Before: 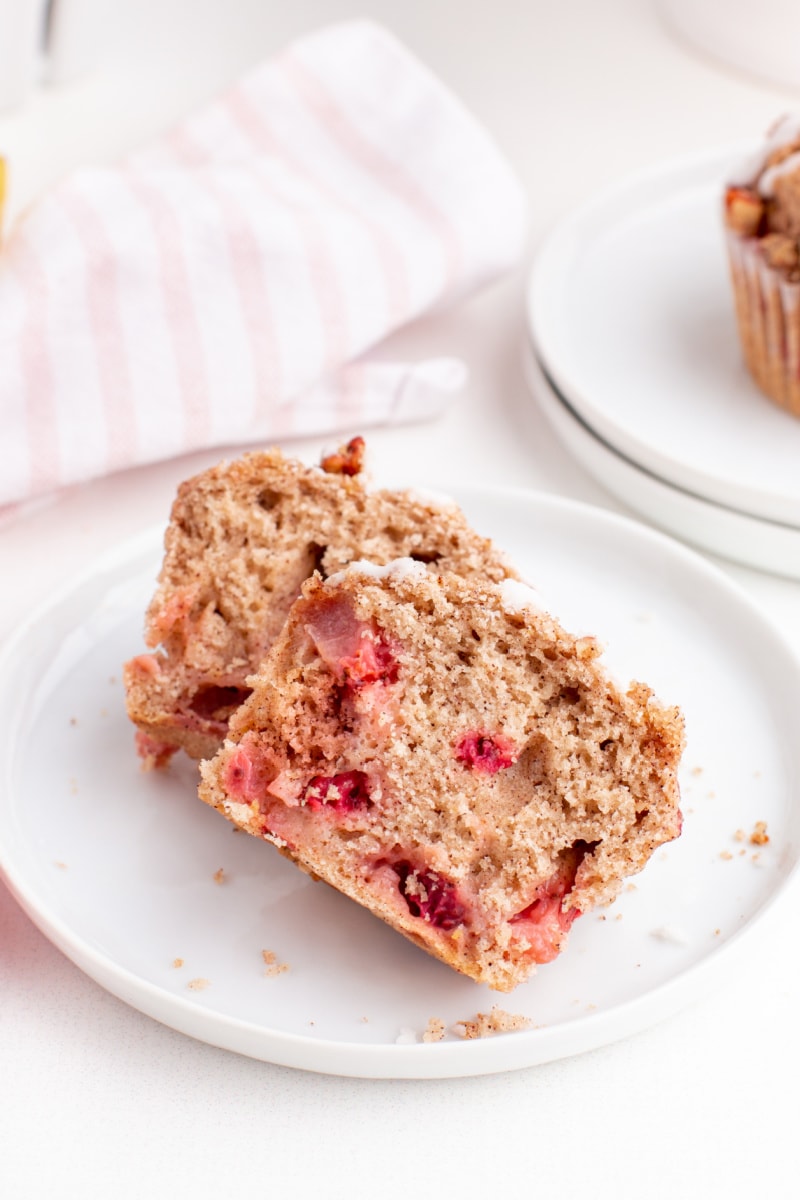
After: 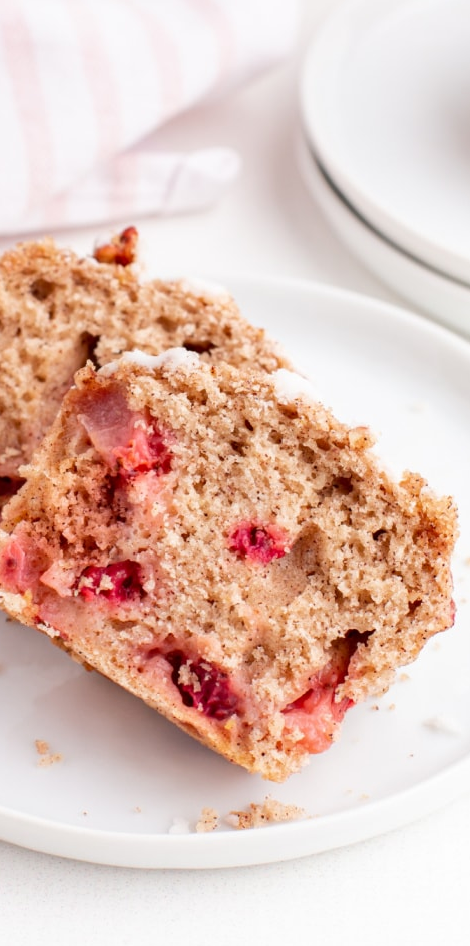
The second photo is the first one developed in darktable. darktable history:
tone curve: curves: ch0 [(0, 0) (0.003, 0.003) (0.011, 0.011) (0.025, 0.024) (0.044, 0.044) (0.069, 0.068) (0.1, 0.098) (0.136, 0.133) (0.177, 0.174) (0.224, 0.22) (0.277, 0.272) (0.335, 0.329) (0.399, 0.392) (0.468, 0.46) (0.543, 0.546) (0.623, 0.626) (0.709, 0.711) (0.801, 0.802) (0.898, 0.898) (1, 1)], color space Lab, independent channels
crop and rotate: left 28.423%, top 17.528%, right 12.797%, bottom 3.604%
